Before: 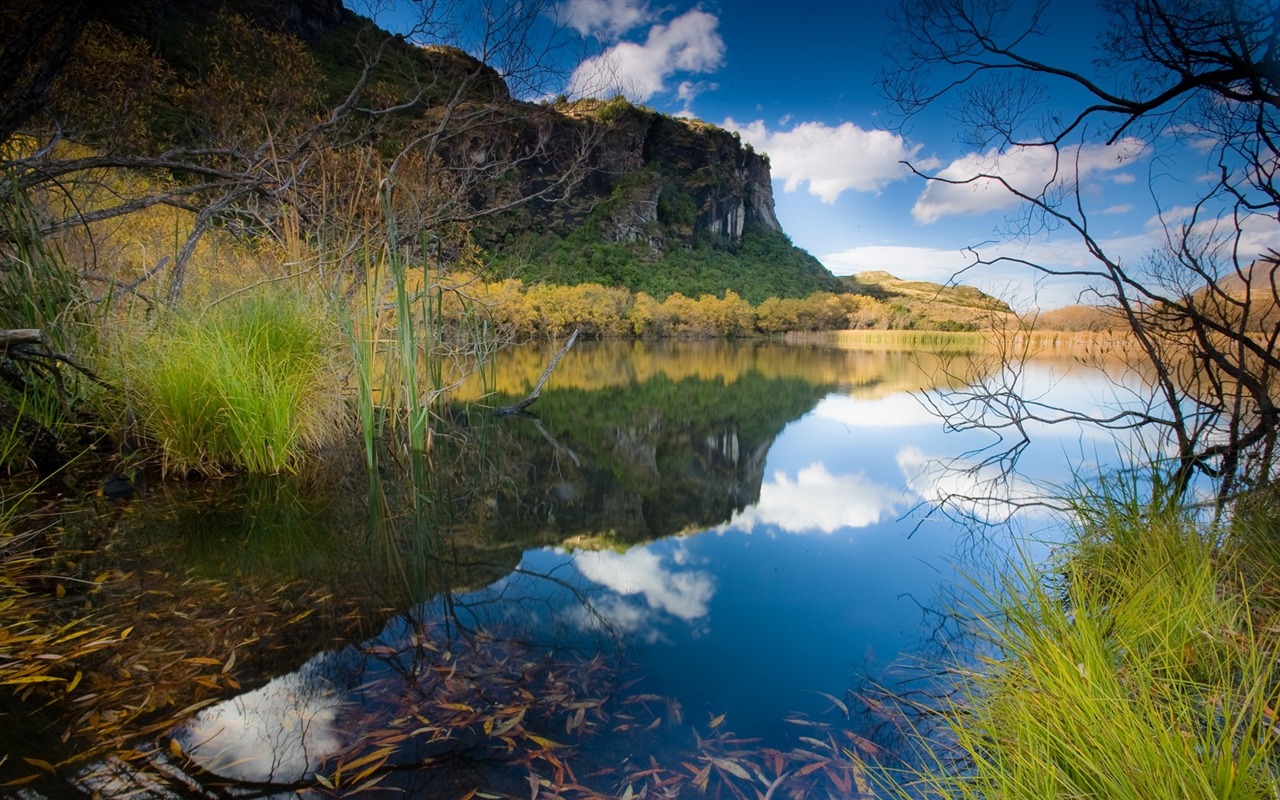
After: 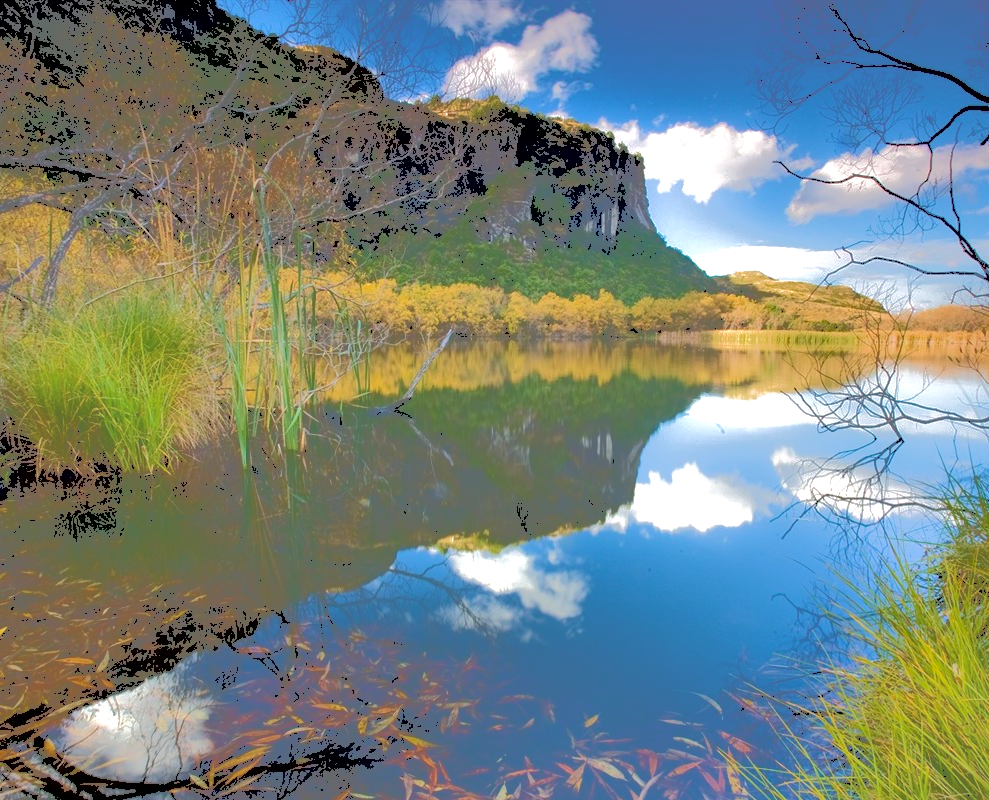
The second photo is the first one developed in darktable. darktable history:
crop: left 9.897%, right 12.799%
tone curve: curves: ch0 [(0, 0) (0.003, 0.439) (0.011, 0.439) (0.025, 0.439) (0.044, 0.439) (0.069, 0.439) (0.1, 0.439) (0.136, 0.44) (0.177, 0.444) (0.224, 0.45) (0.277, 0.462) (0.335, 0.487) (0.399, 0.528) (0.468, 0.577) (0.543, 0.621) (0.623, 0.669) (0.709, 0.715) (0.801, 0.764) (0.898, 0.804) (1, 1)], color space Lab, independent channels, preserve colors none
velvia: on, module defaults
contrast equalizer: octaves 7, y [[0.6 ×6], [0.55 ×6], [0 ×6], [0 ×6], [0 ×6]]
